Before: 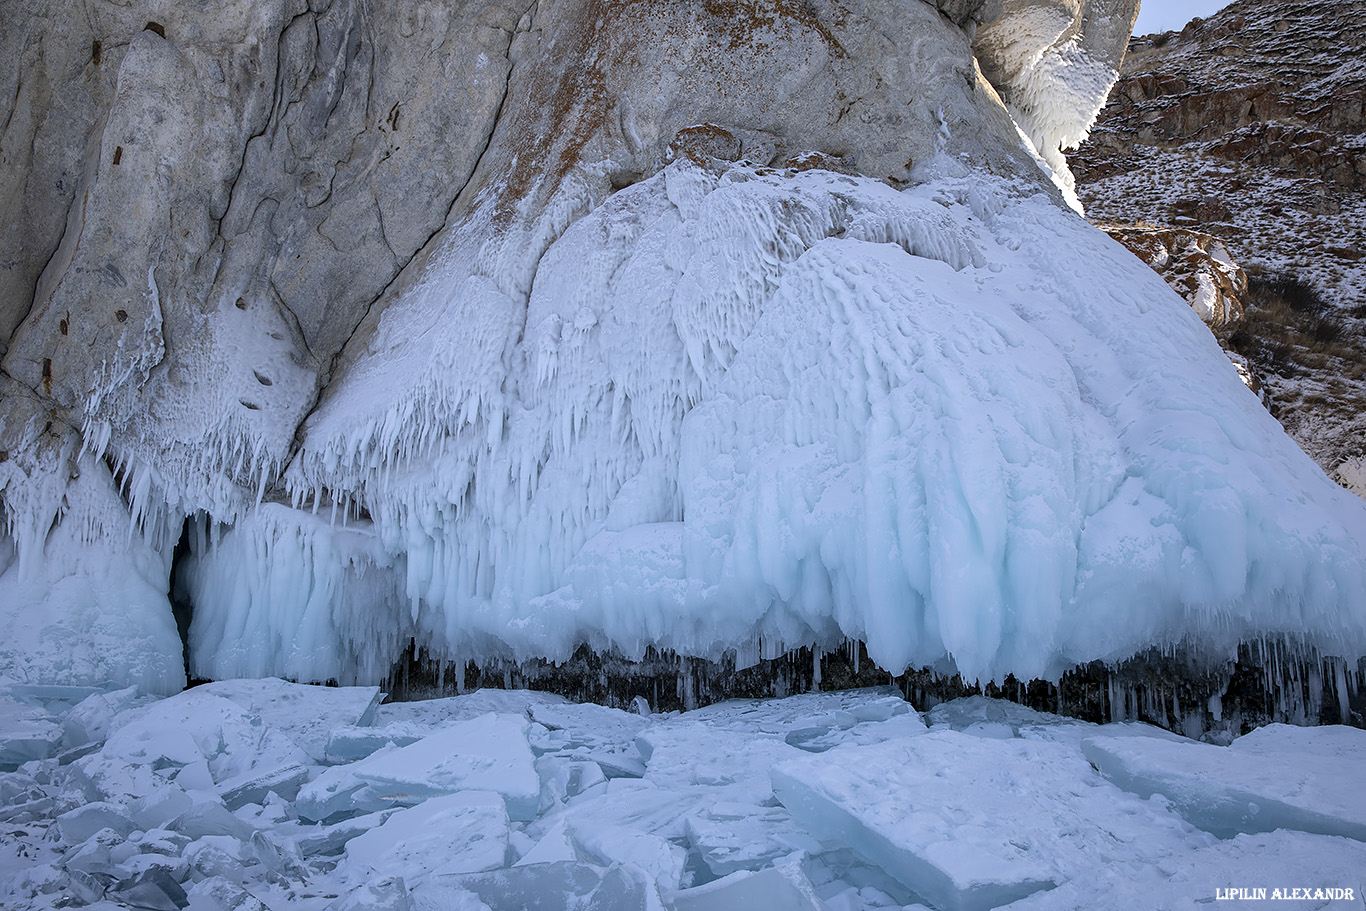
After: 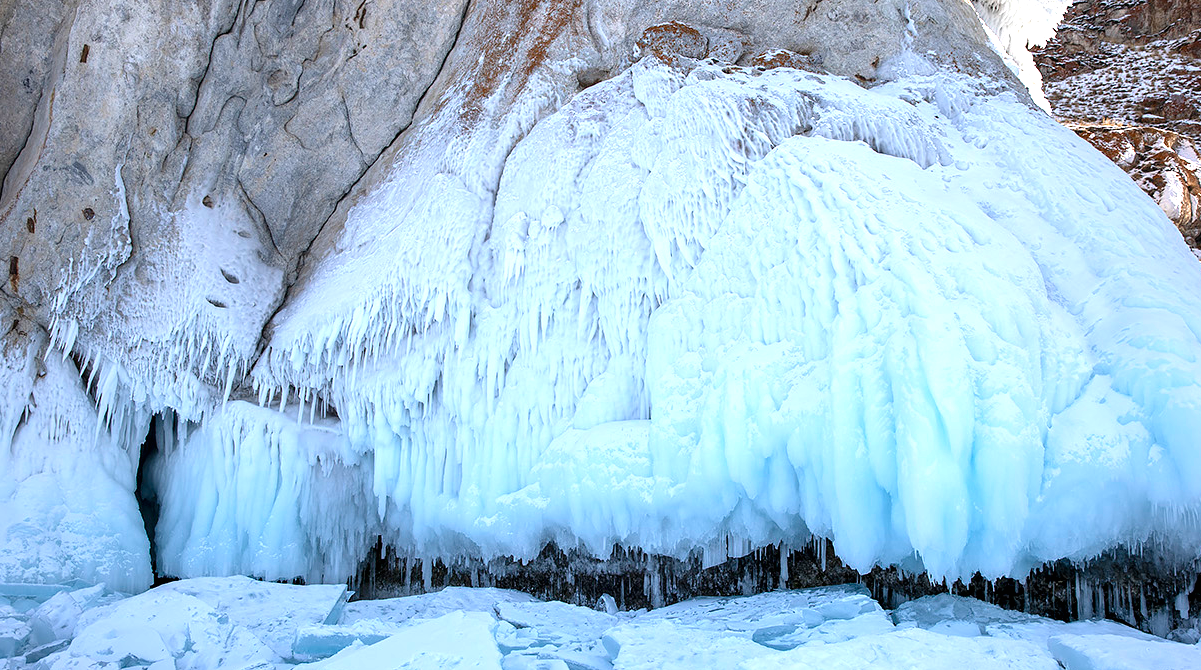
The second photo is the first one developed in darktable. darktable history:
crop and rotate: left 2.425%, top 11.305%, right 9.6%, bottom 15.08%
exposure: black level correction 0, exposure 1 EV, compensate exposure bias true, compensate highlight preservation false
